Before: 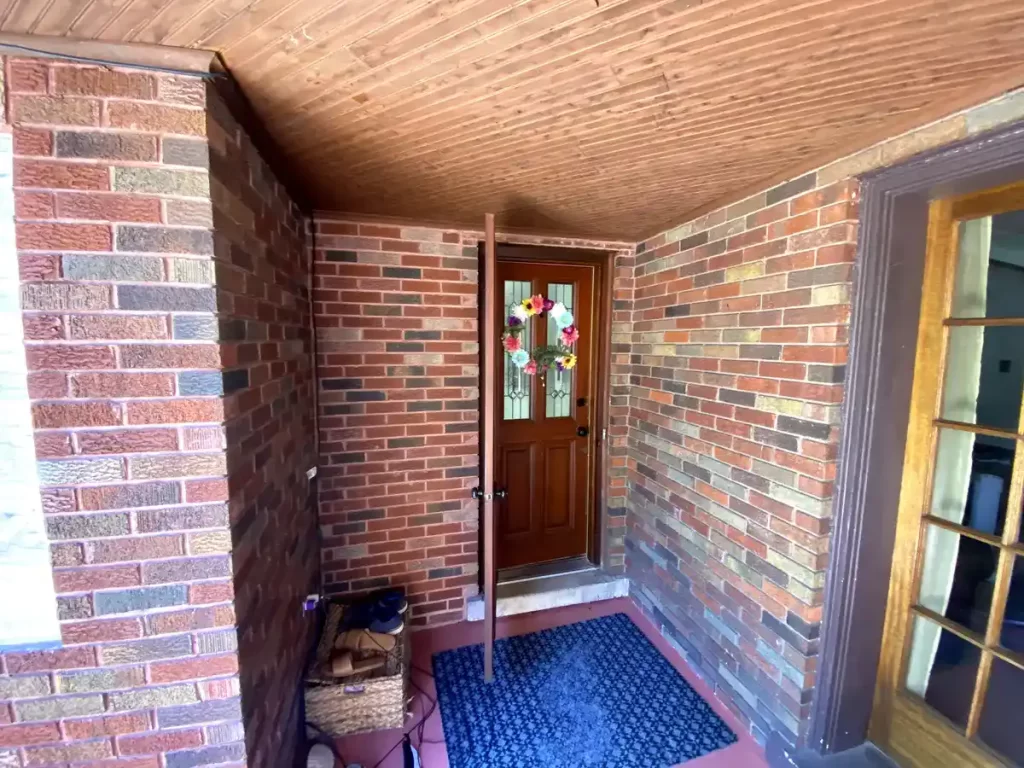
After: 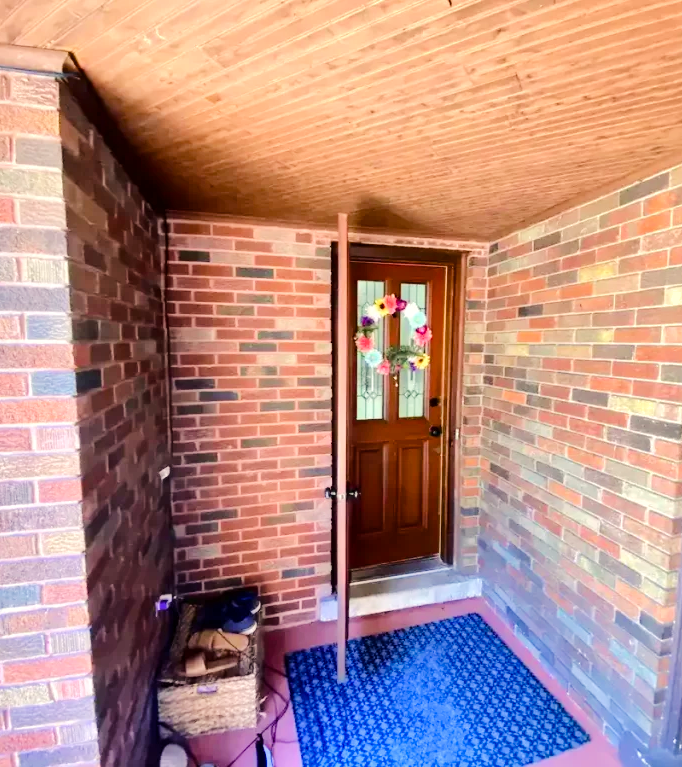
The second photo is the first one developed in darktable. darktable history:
crop and rotate: left 14.356%, right 18.983%
shadows and highlights: shadows 58.72, soften with gaussian
tone equalizer: -7 EV 0.148 EV, -6 EV 0.574 EV, -5 EV 1.18 EV, -4 EV 1.36 EV, -3 EV 1.14 EV, -2 EV 0.6 EV, -1 EV 0.165 EV, edges refinement/feathering 500, mask exposure compensation -1.57 EV, preserve details no
color balance rgb: highlights gain › chroma 2.18%, highlights gain › hue 74.86°, perceptual saturation grading › global saturation 0.27%, perceptual saturation grading › highlights -14.465%, perceptual saturation grading › shadows 26.224%, global vibrance 20%
